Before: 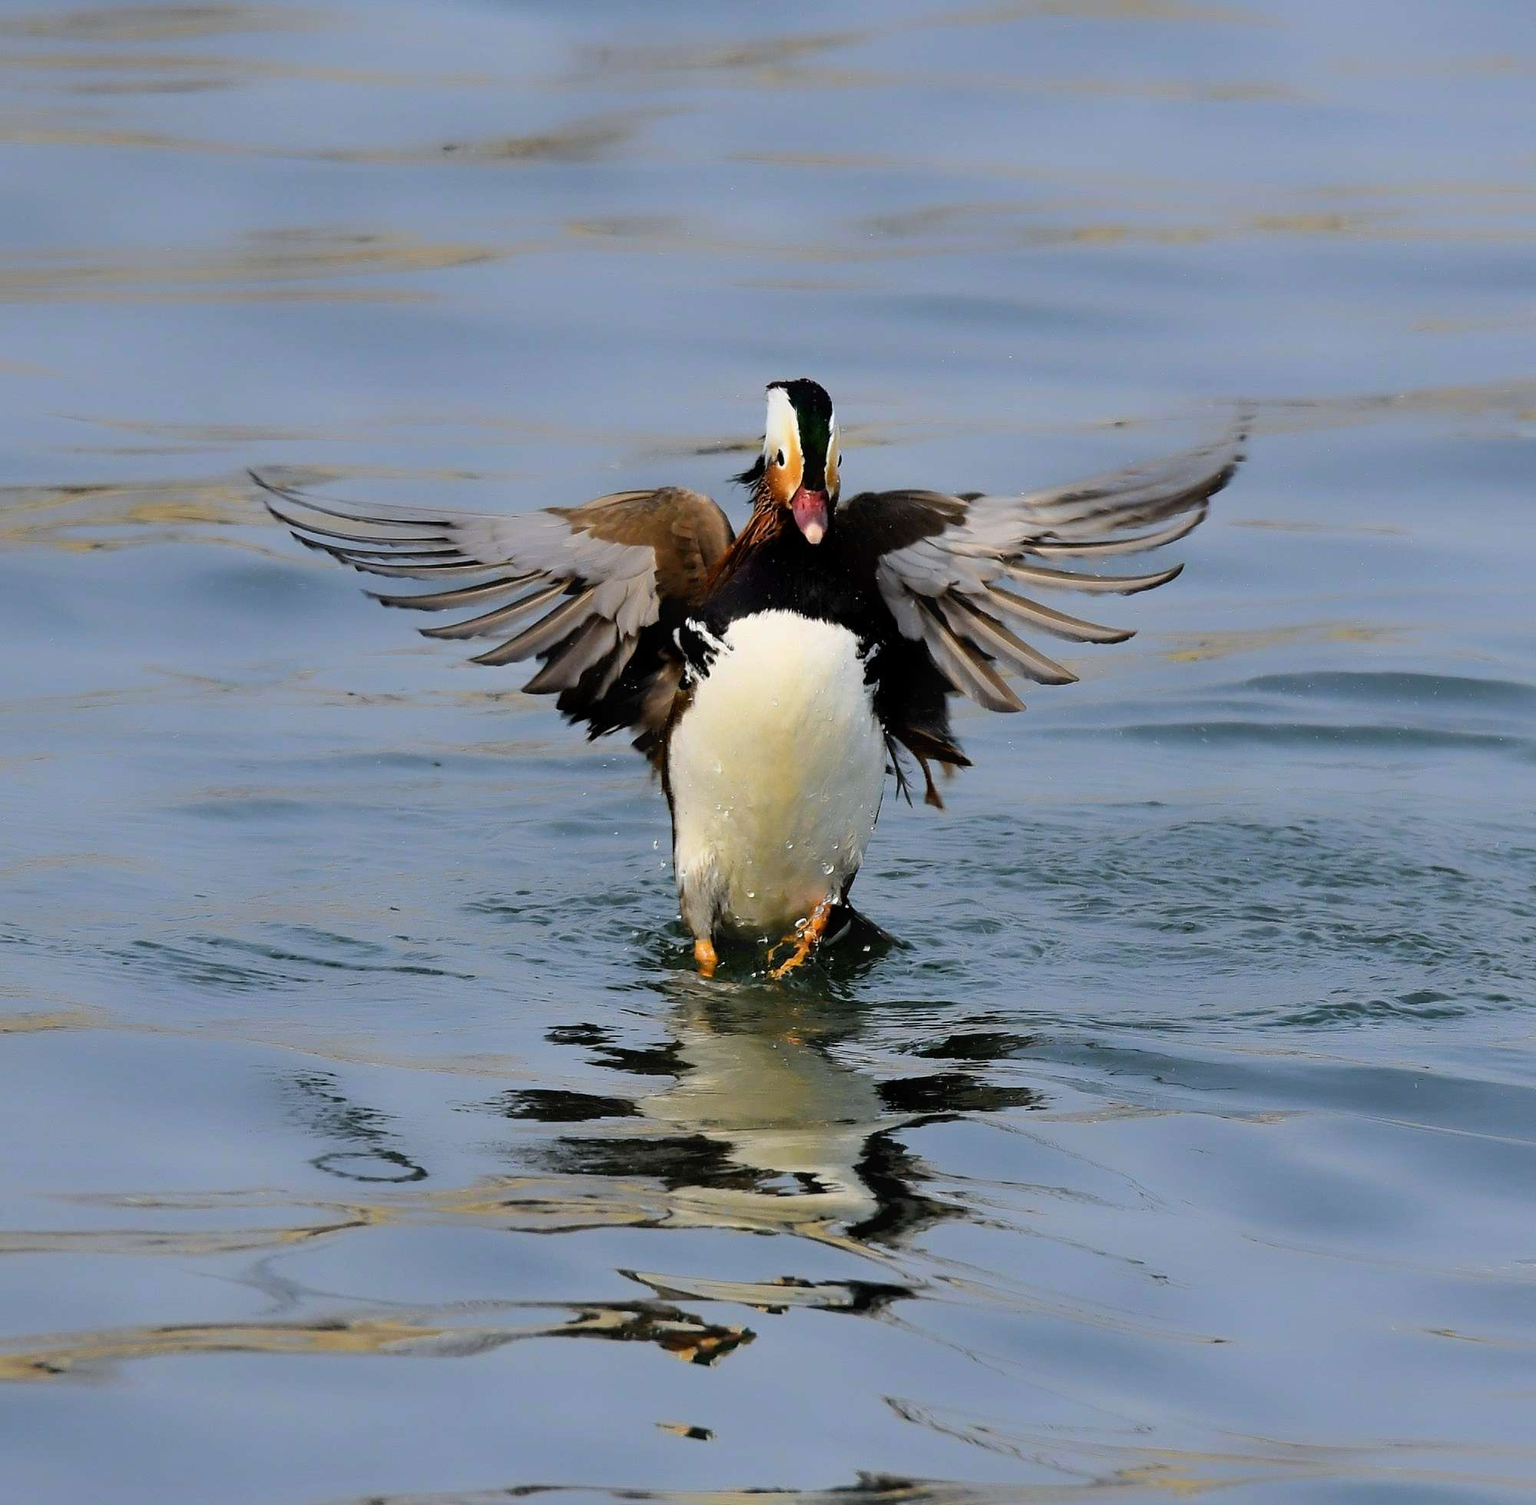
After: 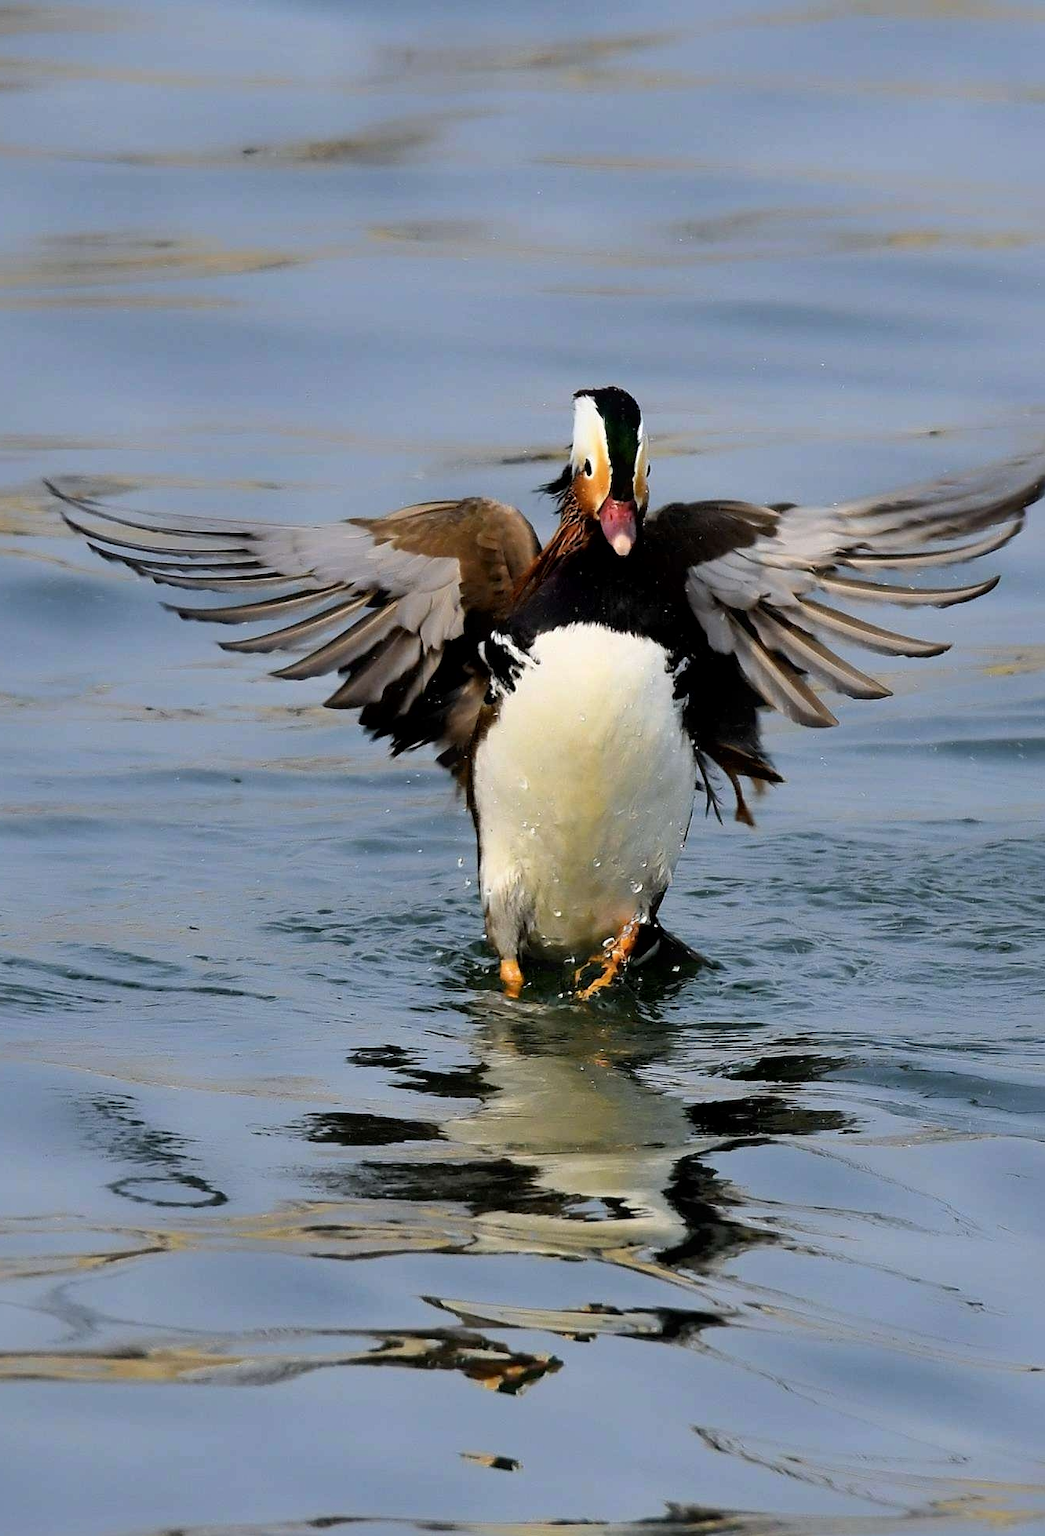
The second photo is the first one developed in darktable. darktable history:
local contrast: mode bilateral grid, contrast 19, coarseness 51, detail 132%, midtone range 0.2
tone equalizer: on, module defaults
crop and rotate: left 13.355%, right 19.976%
